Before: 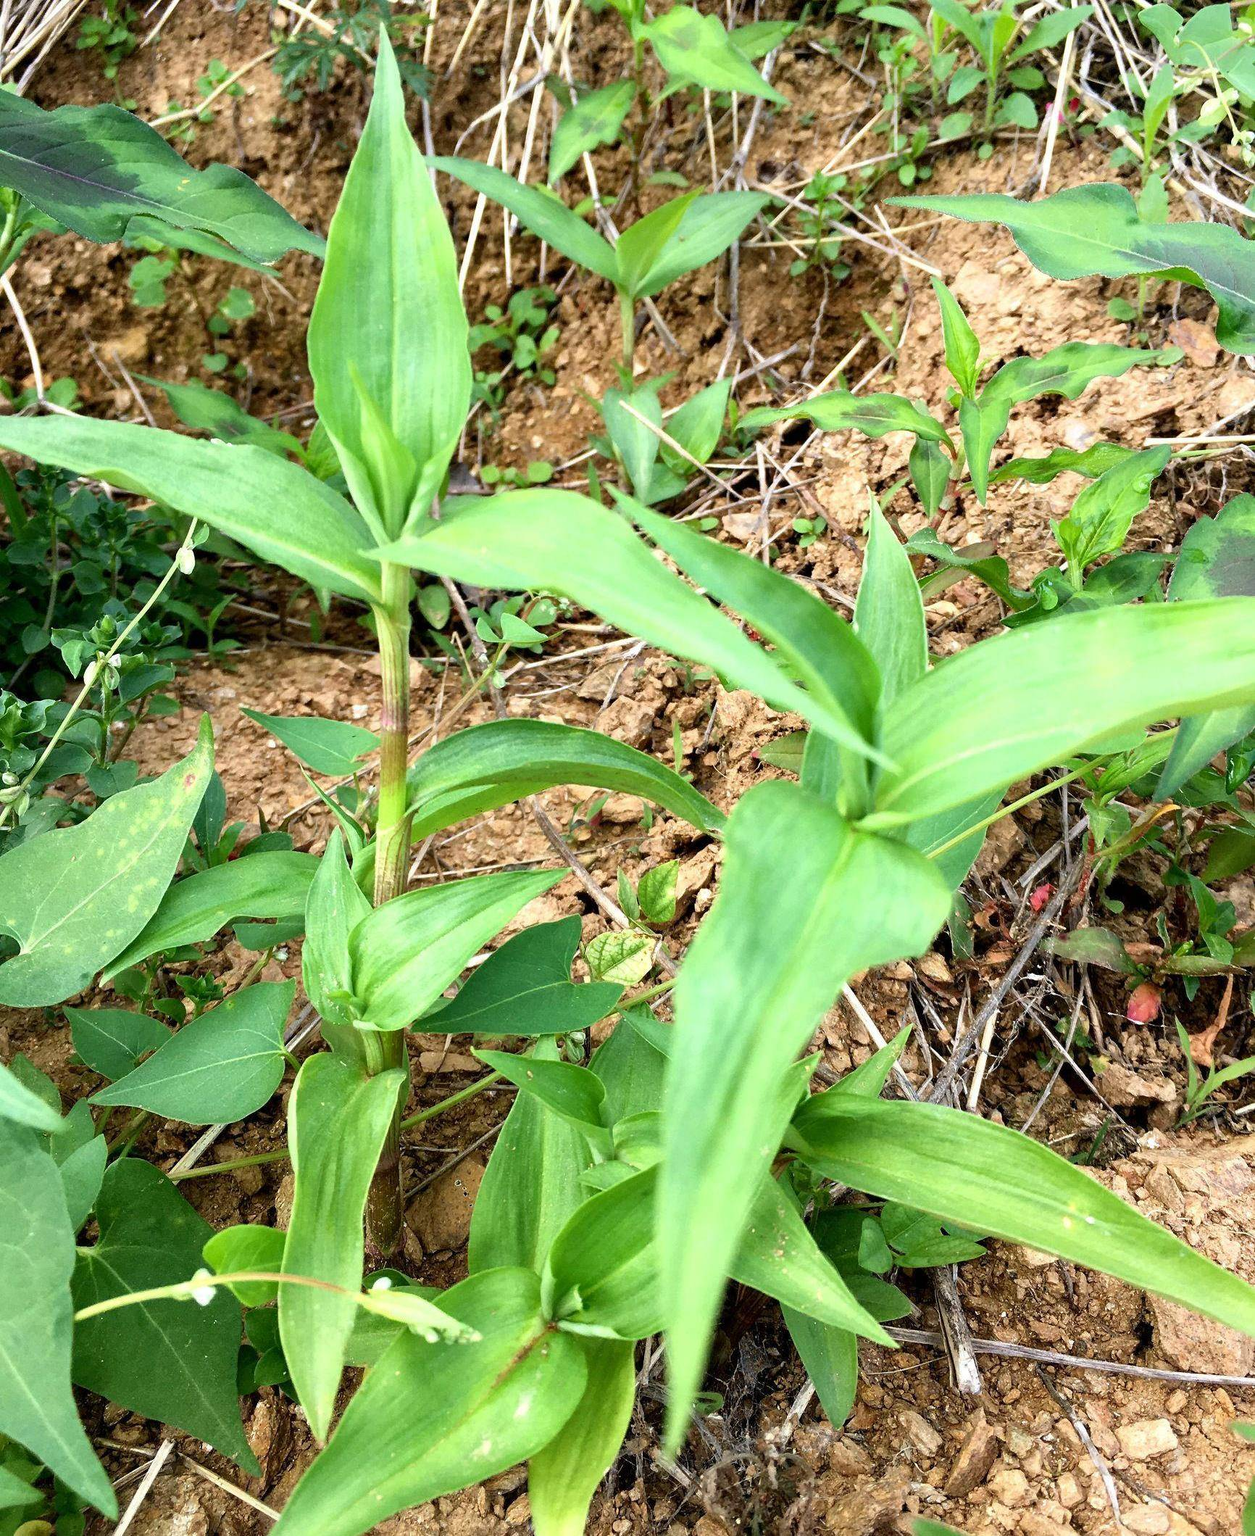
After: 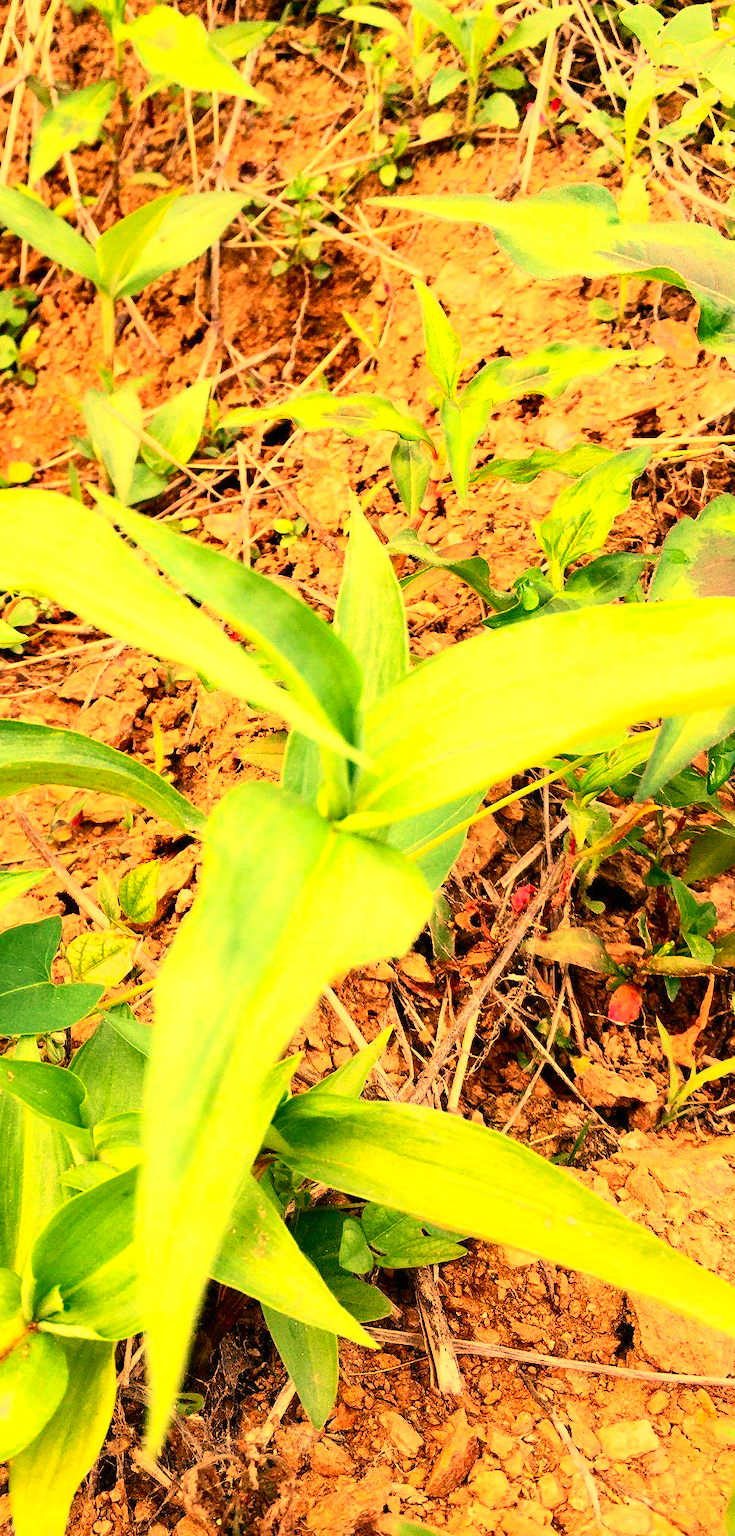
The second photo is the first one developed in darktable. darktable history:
white balance: red 1.467, blue 0.684
crop: left 41.402%
exposure: exposure 0.15 EV, compensate highlight preservation false
contrast brightness saturation: contrast 0.23, brightness 0.1, saturation 0.29
